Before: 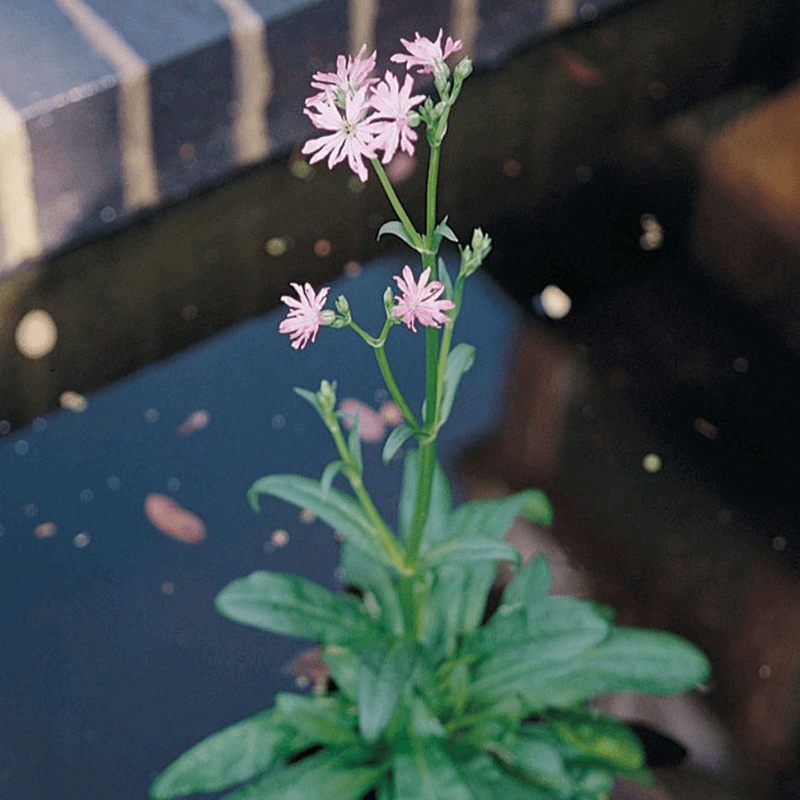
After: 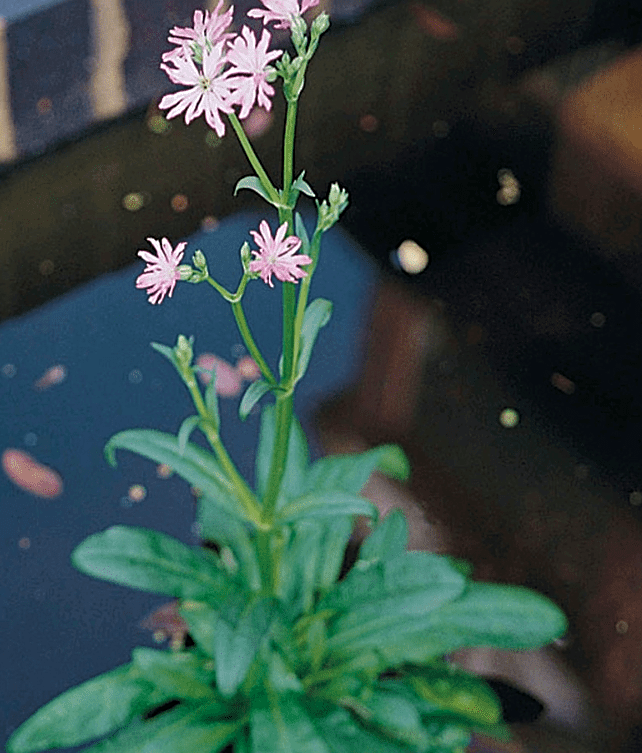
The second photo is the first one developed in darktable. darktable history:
sharpen: on, module defaults
velvia: on, module defaults
crop and rotate: left 17.959%, top 5.771%, right 1.742%
white balance: red 0.978, blue 0.999
